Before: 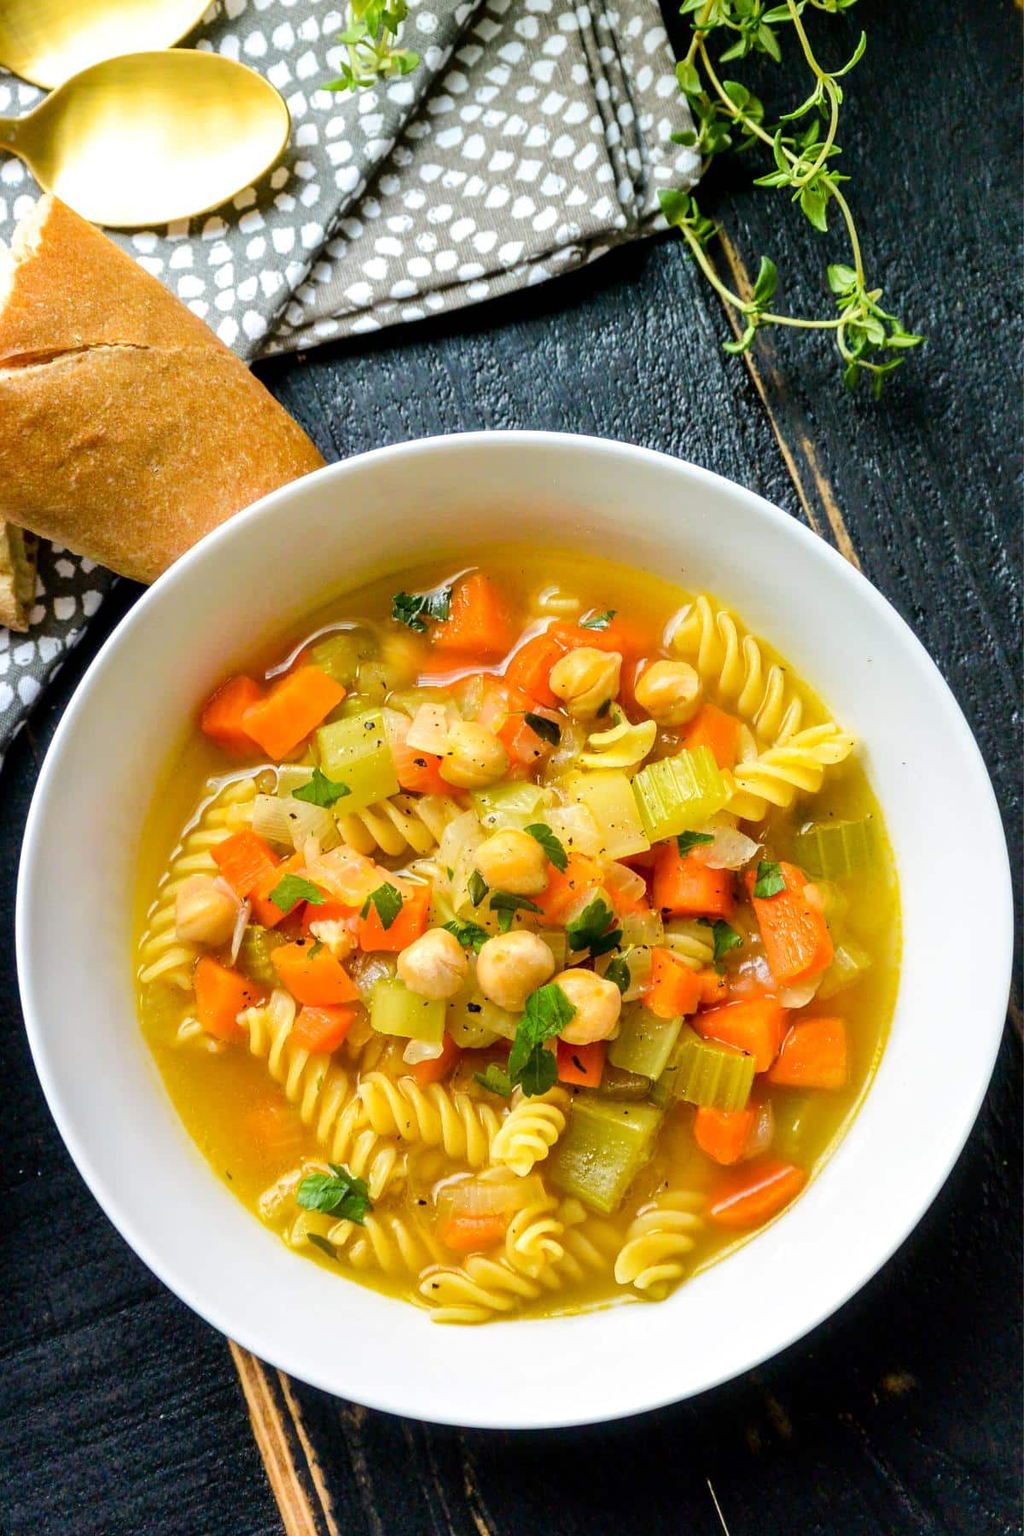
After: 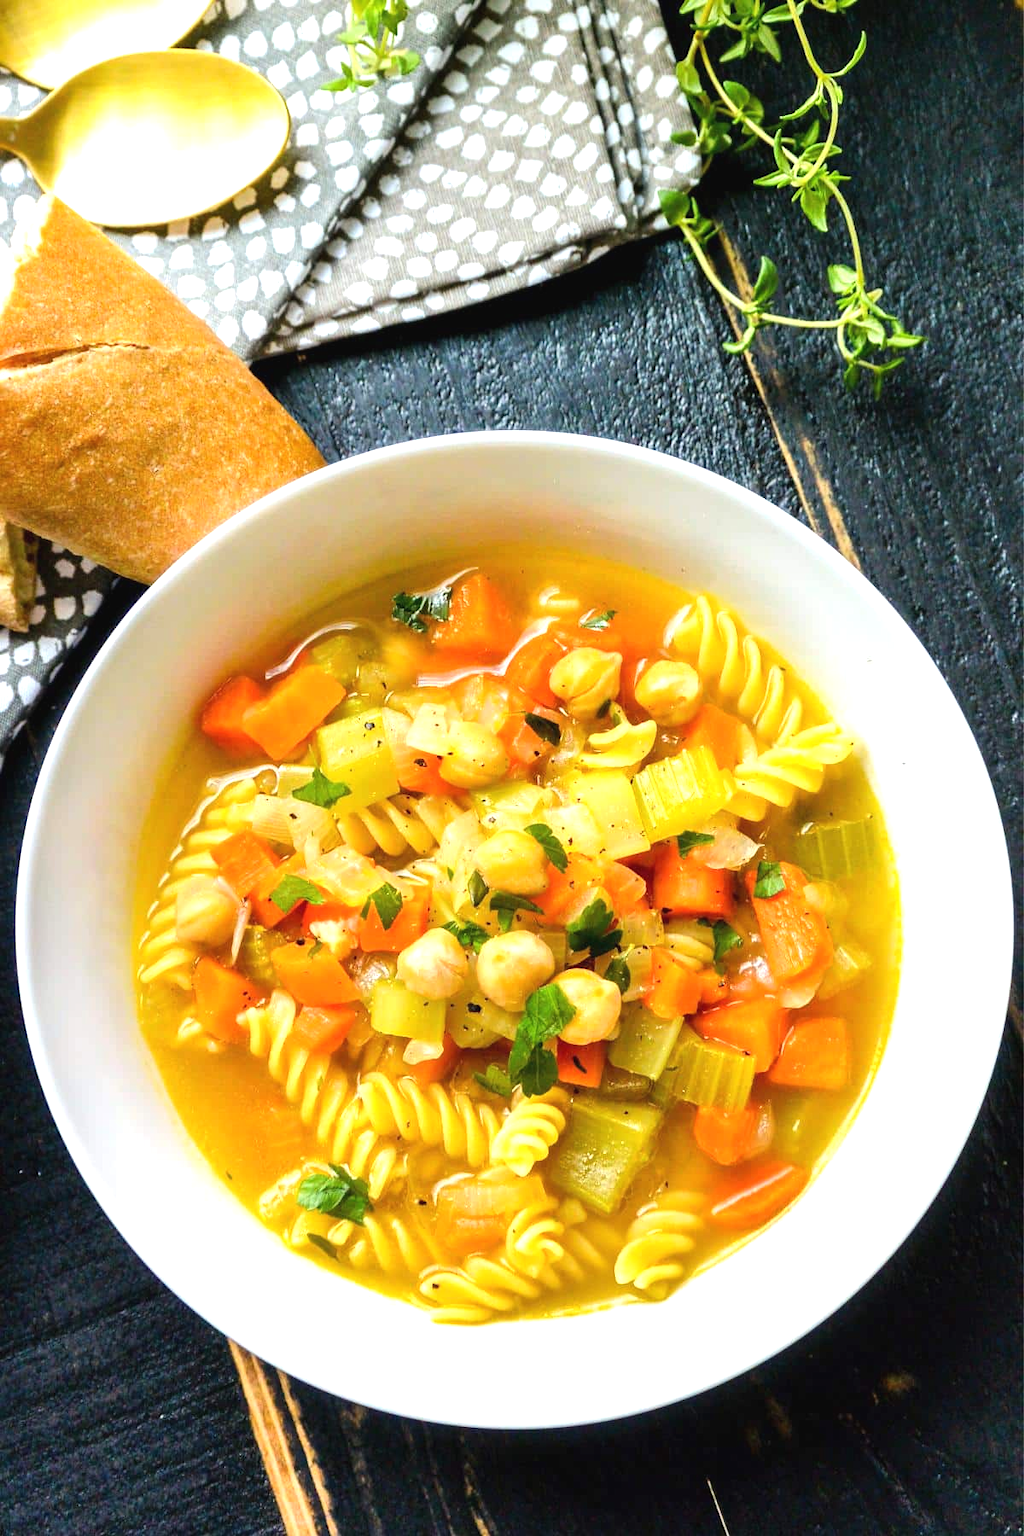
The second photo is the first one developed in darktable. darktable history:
exposure: black level correction -0.002, exposure 0.539 EV, compensate exposure bias true, compensate highlight preservation false
